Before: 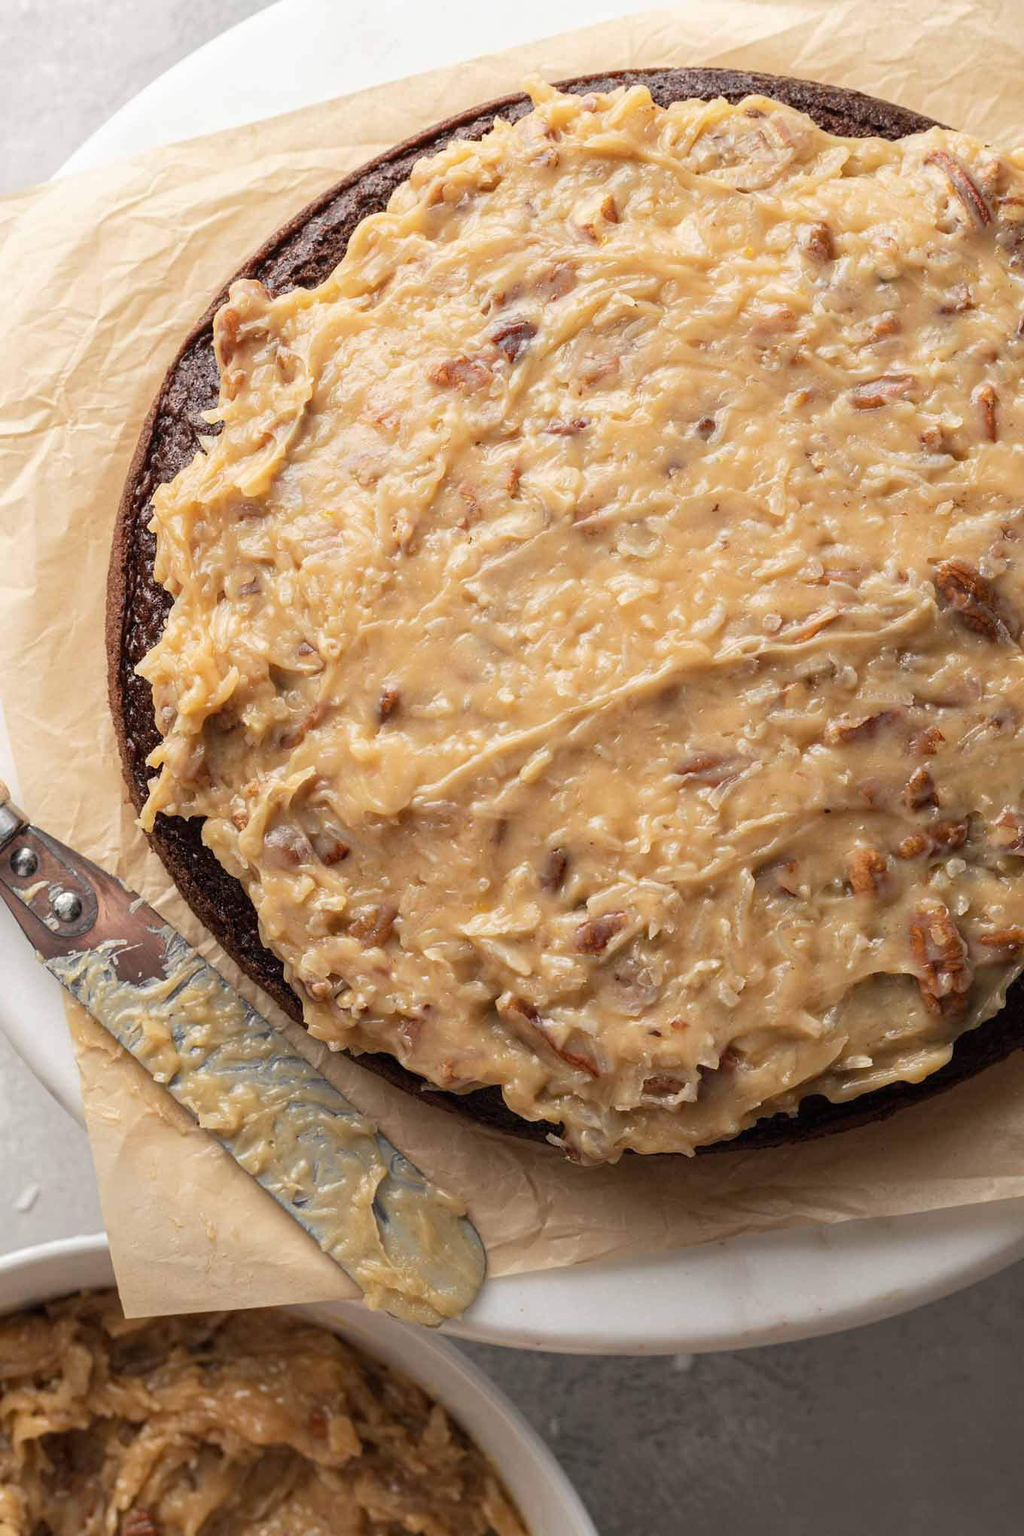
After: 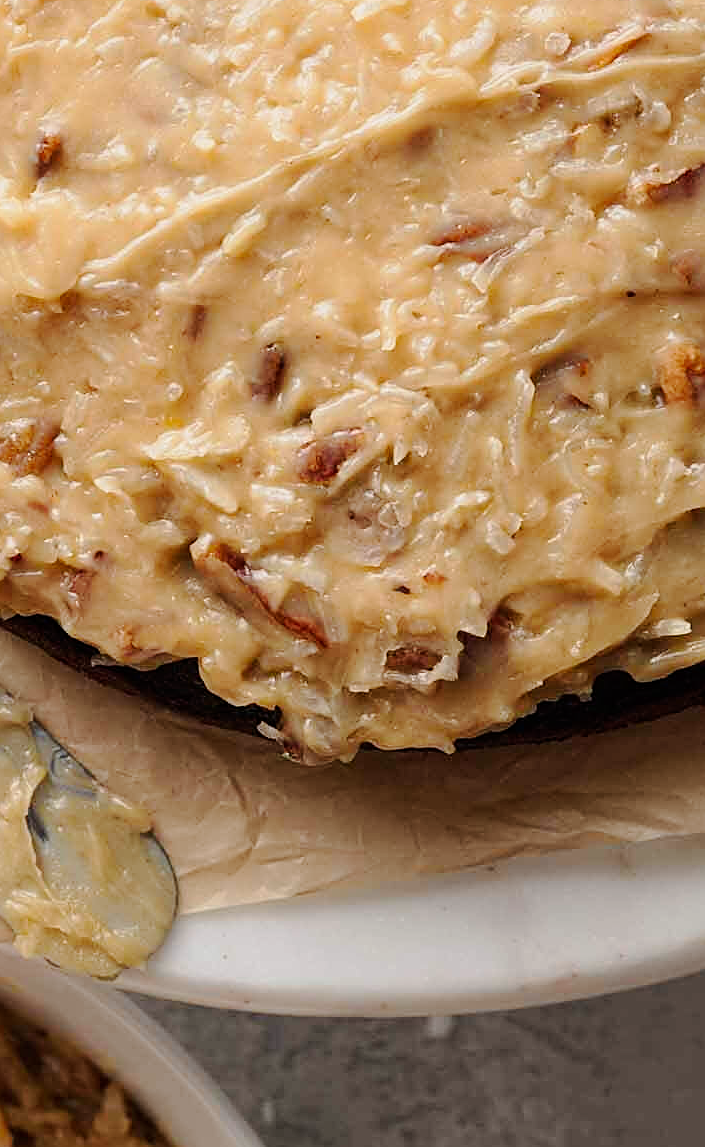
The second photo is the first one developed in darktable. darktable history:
crop: left 34.431%, top 38.397%, right 13.664%, bottom 5.335%
tone curve: curves: ch0 [(0, 0) (0.058, 0.027) (0.214, 0.183) (0.295, 0.288) (0.48, 0.541) (0.658, 0.703) (0.741, 0.775) (0.844, 0.866) (0.986, 0.957)]; ch1 [(0, 0) (0.172, 0.123) (0.312, 0.296) (0.437, 0.429) (0.471, 0.469) (0.502, 0.5) (0.513, 0.515) (0.572, 0.603) (0.617, 0.653) (0.68, 0.724) (0.889, 0.924) (1, 1)]; ch2 [(0, 0) (0.411, 0.424) (0.489, 0.49) (0.502, 0.5) (0.512, 0.524) (0.549, 0.578) (0.604, 0.628) (0.709, 0.748) (1, 1)], preserve colors none
sharpen: on, module defaults
